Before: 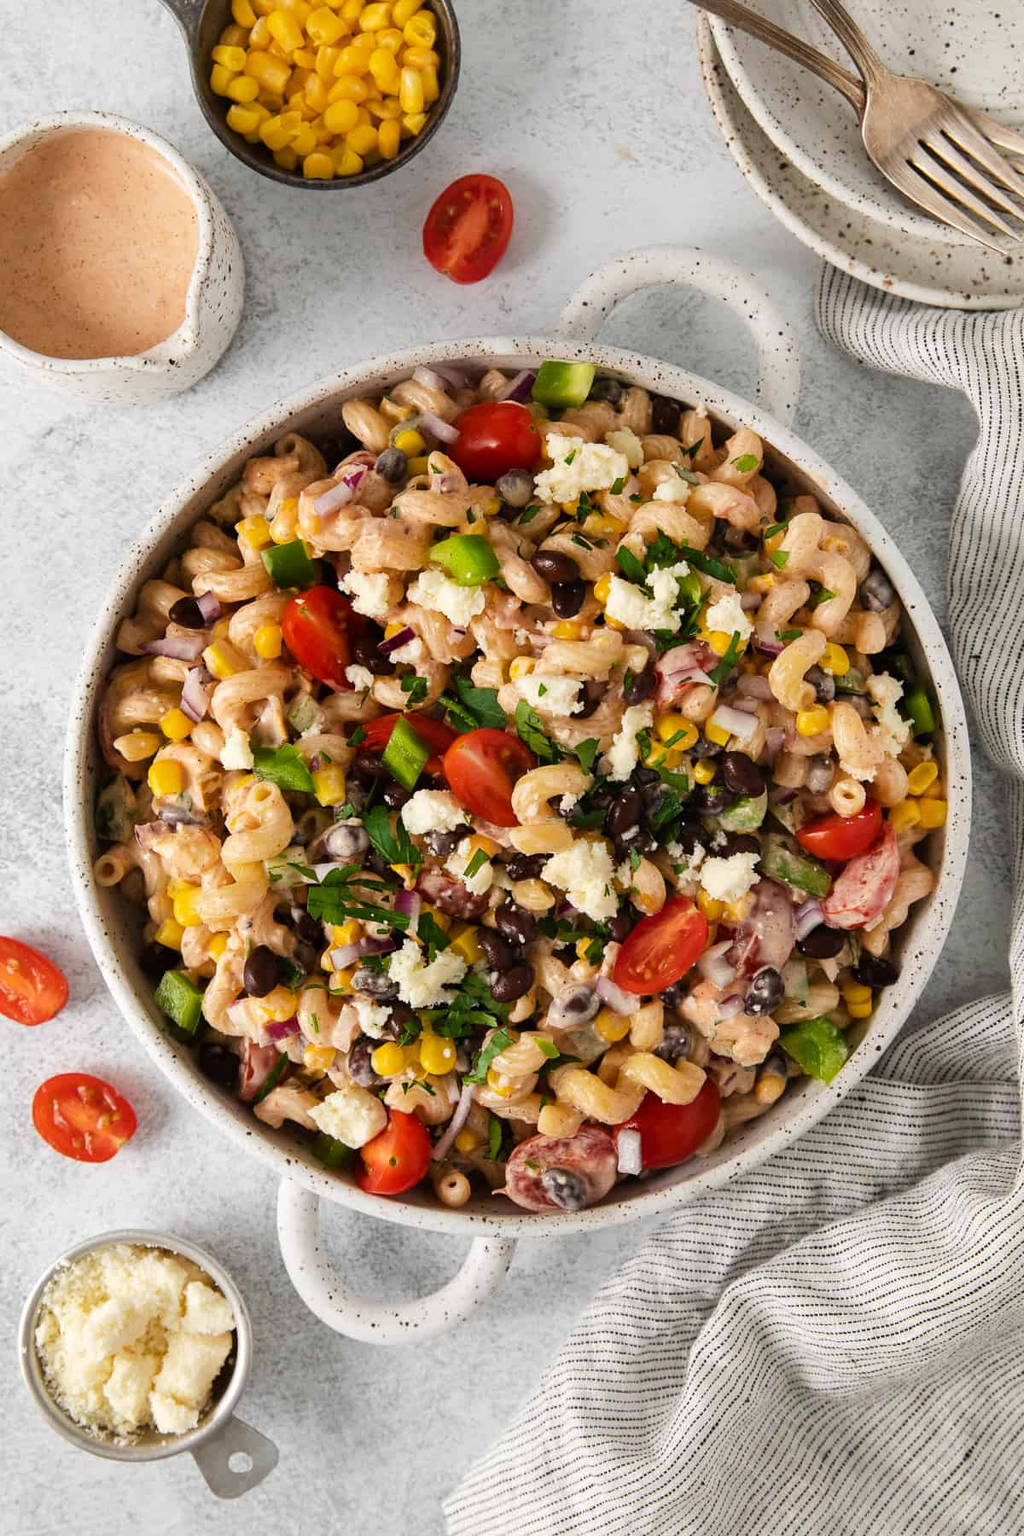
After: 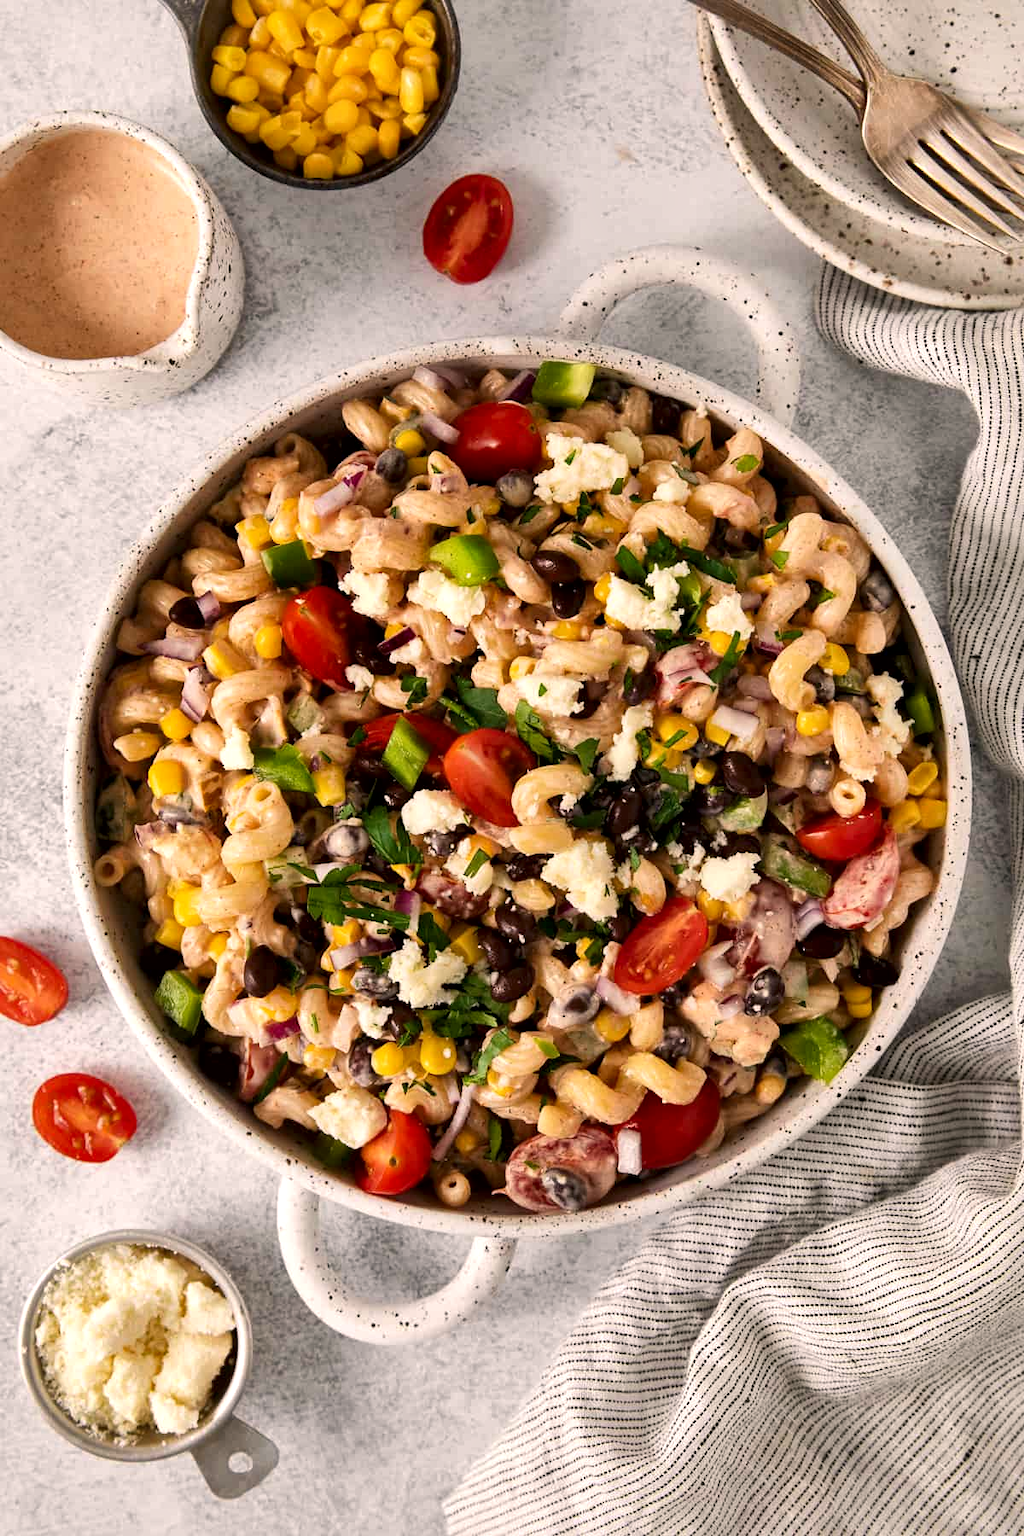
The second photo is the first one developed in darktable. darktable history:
local contrast: mode bilateral grid, contrast 25, coarseness 60, detail 152%, midtone range 0.2
color correction: highlights a* 5.73, highlights b* 4.88
